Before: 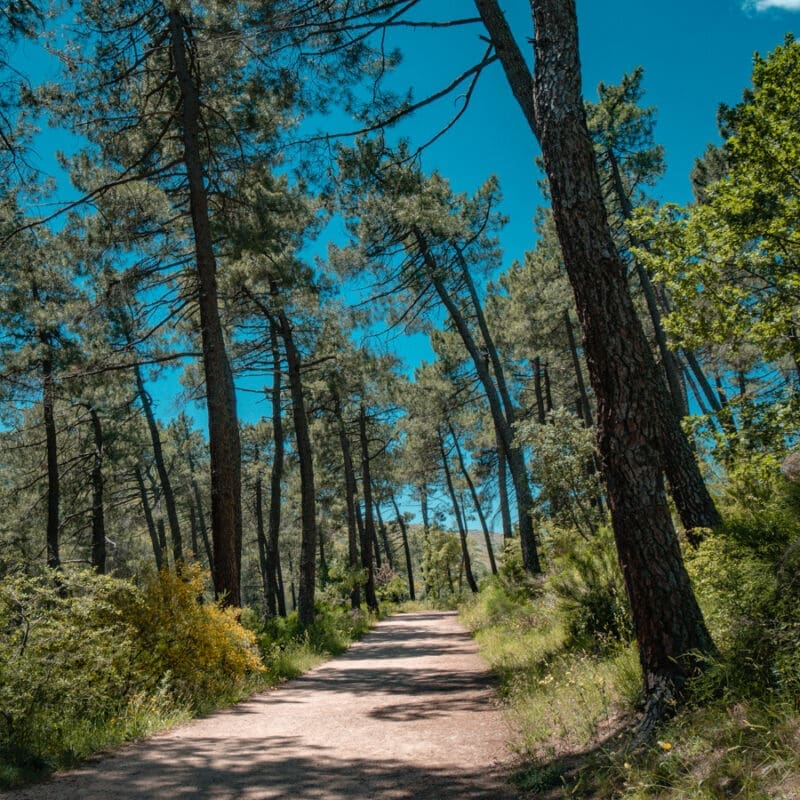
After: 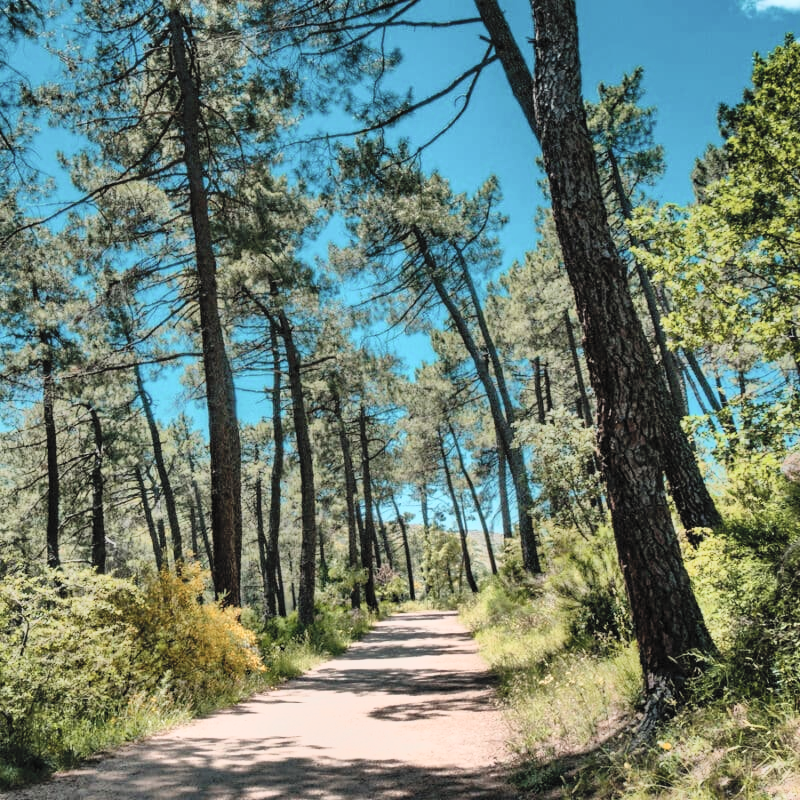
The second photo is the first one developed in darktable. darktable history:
filmic rgb: black relative exposure -7.65 EV, white relative exposure 4.56 EV, hardness 3.61
contrast brightness saturation: contrast 0.39, brightness 0.53
tone equalizer: -7 EV -0.63 EV, -6 EV 1 EV, -5 EV -0.45 EV, -4 EV 0.43 EV, -3 EV 0.41 EV, -2 EV 0.15 EV, -1 EV -0.15 EV, +0 EV -0.39 EV, smoothing diameter 25%, edges refinement/feathering 10, preserve details guided filter
exposure: compensate highlight preservation false
